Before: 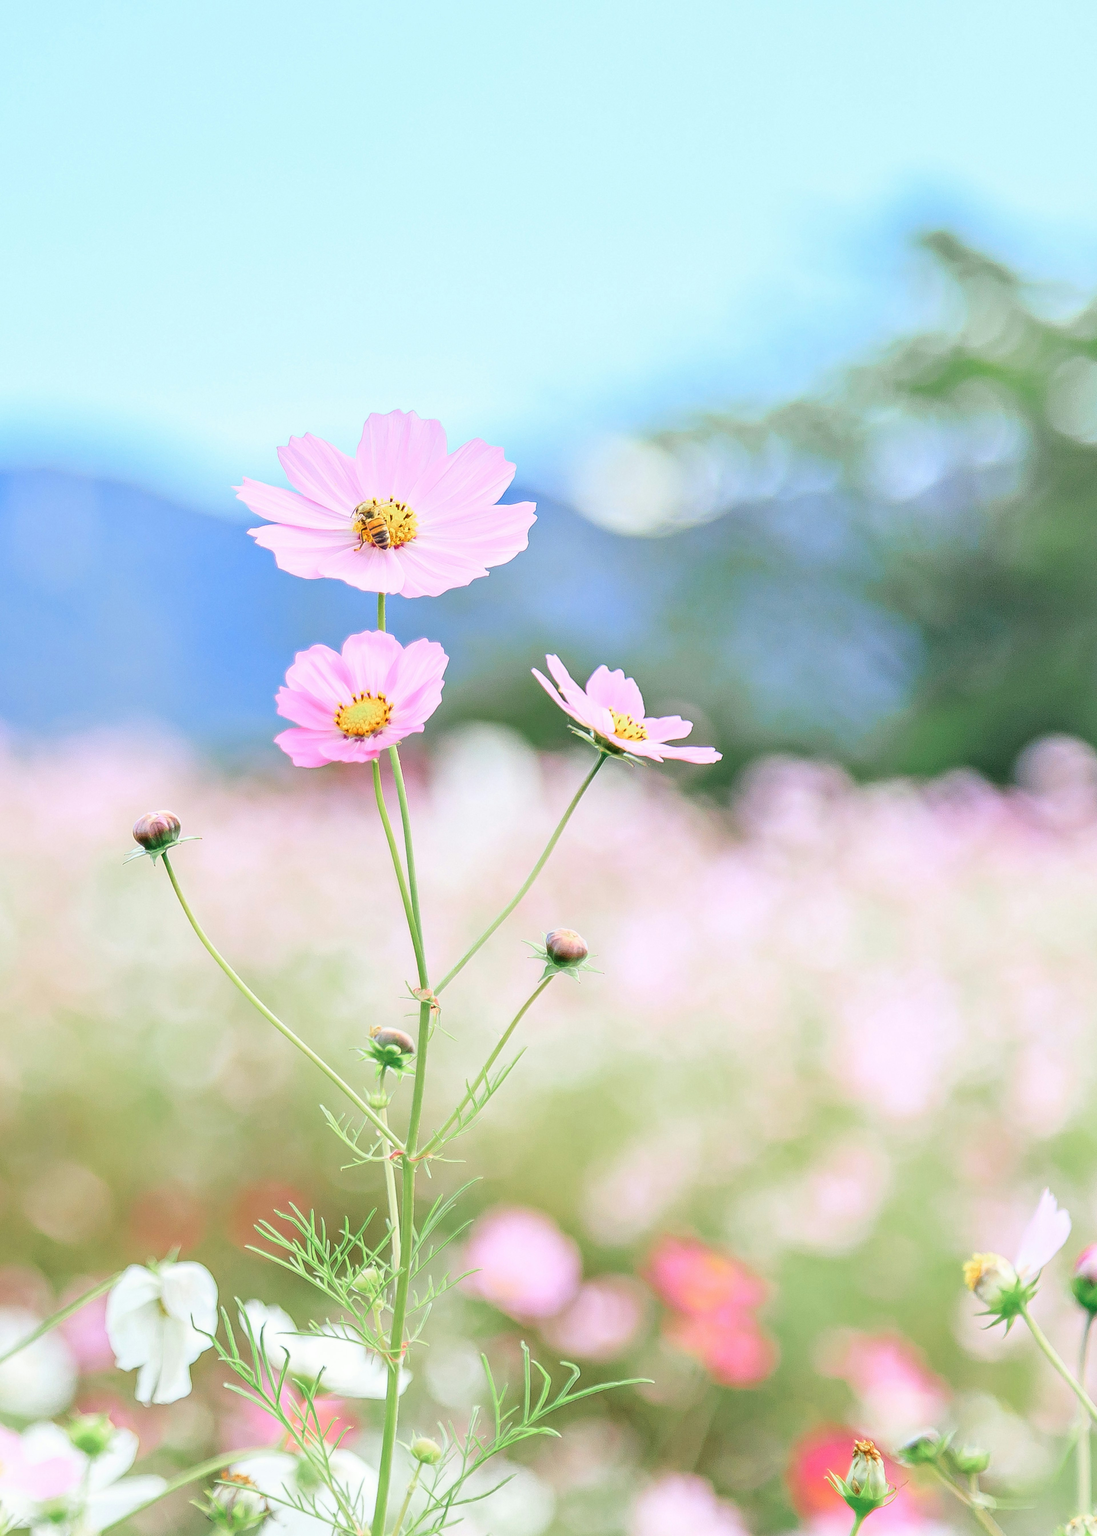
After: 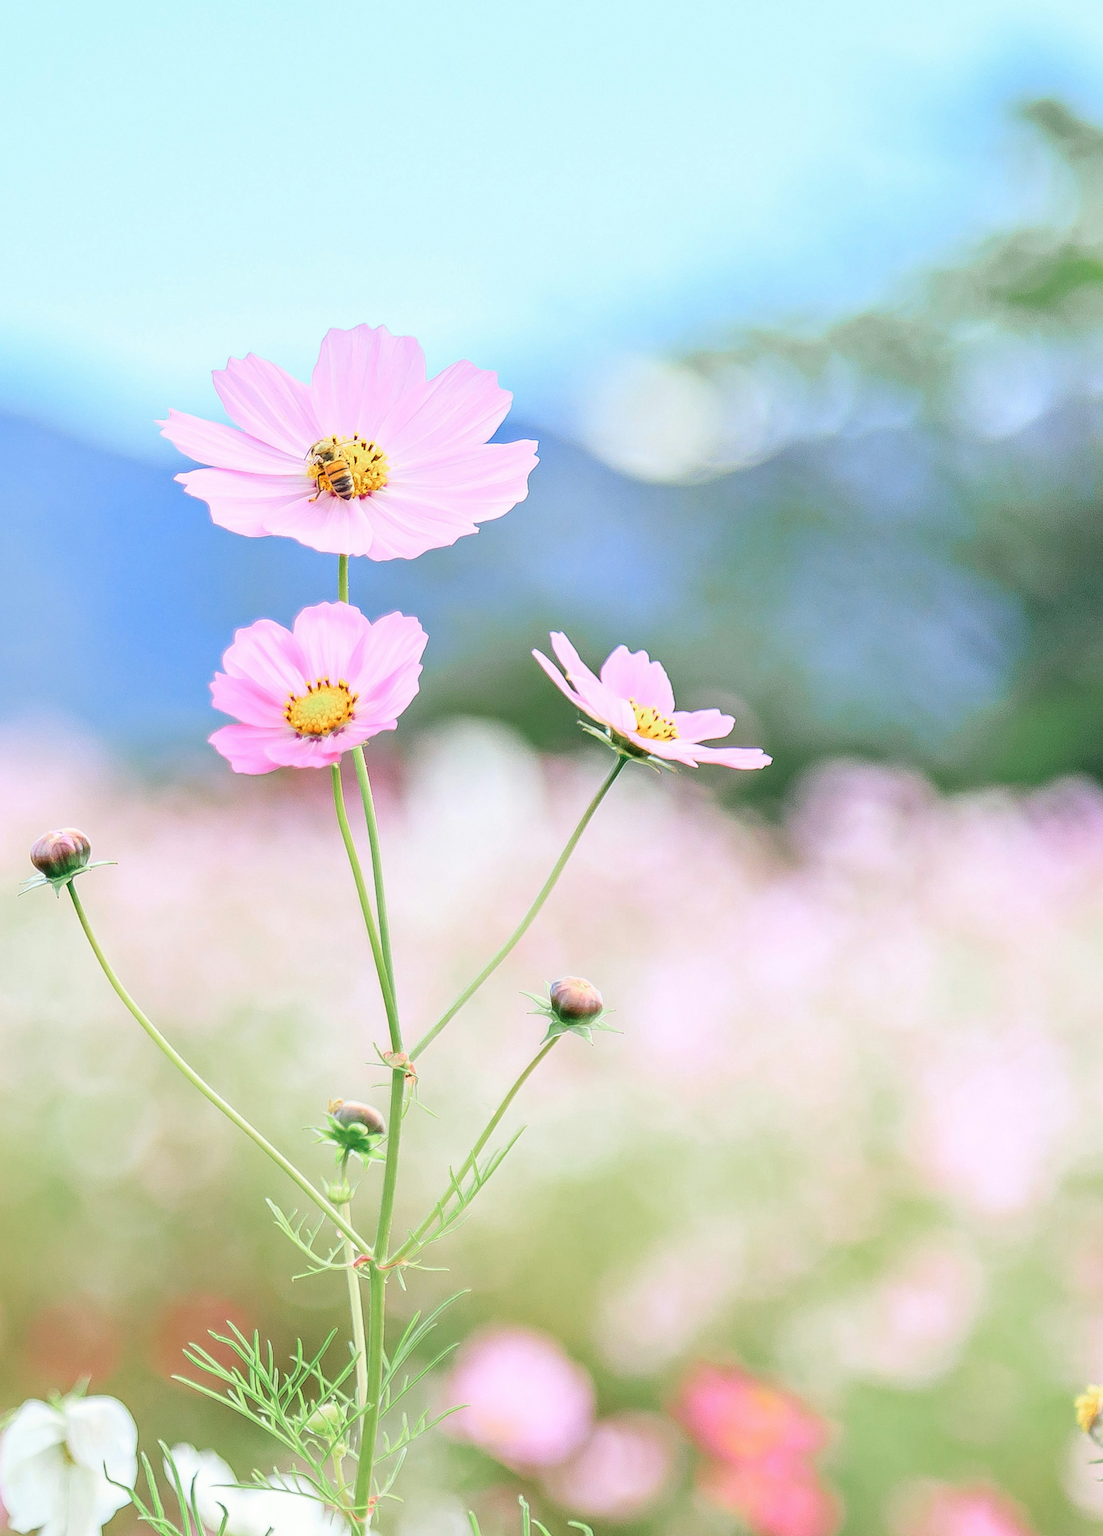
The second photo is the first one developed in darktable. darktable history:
crop and rotate: left 9.94%, top 9.925%, right 10.076%, bottom 10.57%
